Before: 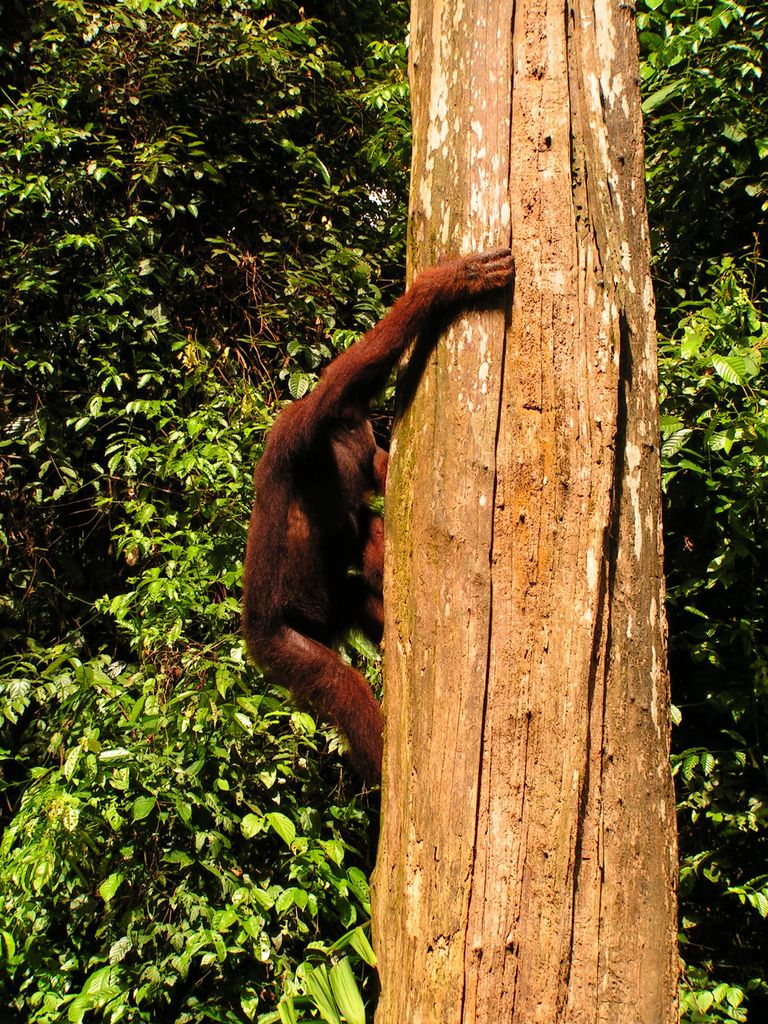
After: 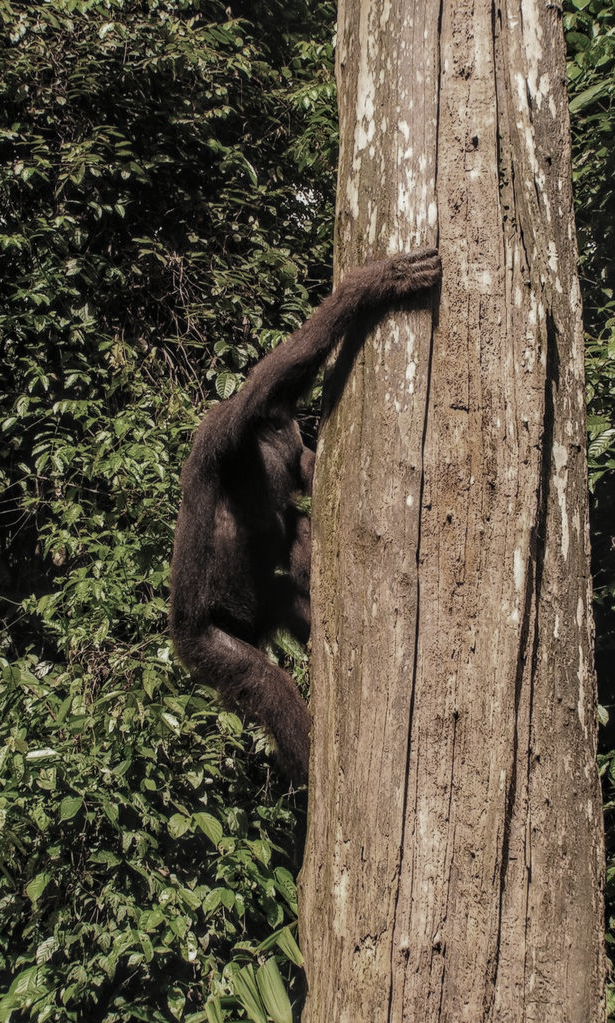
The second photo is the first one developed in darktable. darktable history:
crop and rotate: left 9.562%, right 10.298%
color zones: curves: ch0 [(0, 0.487) (0.241, 0.395) (0.434, 0.373) (0.658, 0.412) (0.838, 0.487)]; ch1 [(0, 0) (0.053, 0.053) (0.211, 0.202) (0.579, 0.259) (0.781, 0.241)]
contrast brightness saturation: saturation -0.066
local contrast: highlights 4%, shadows 7%, detail 134%
